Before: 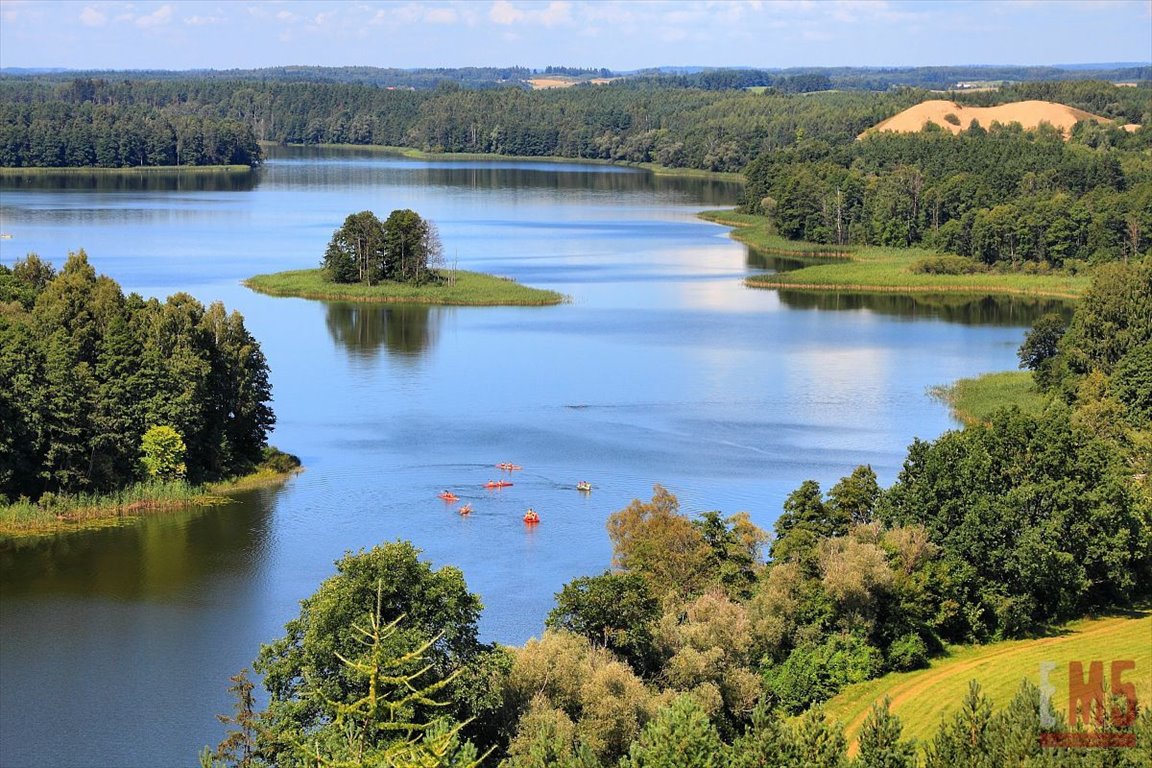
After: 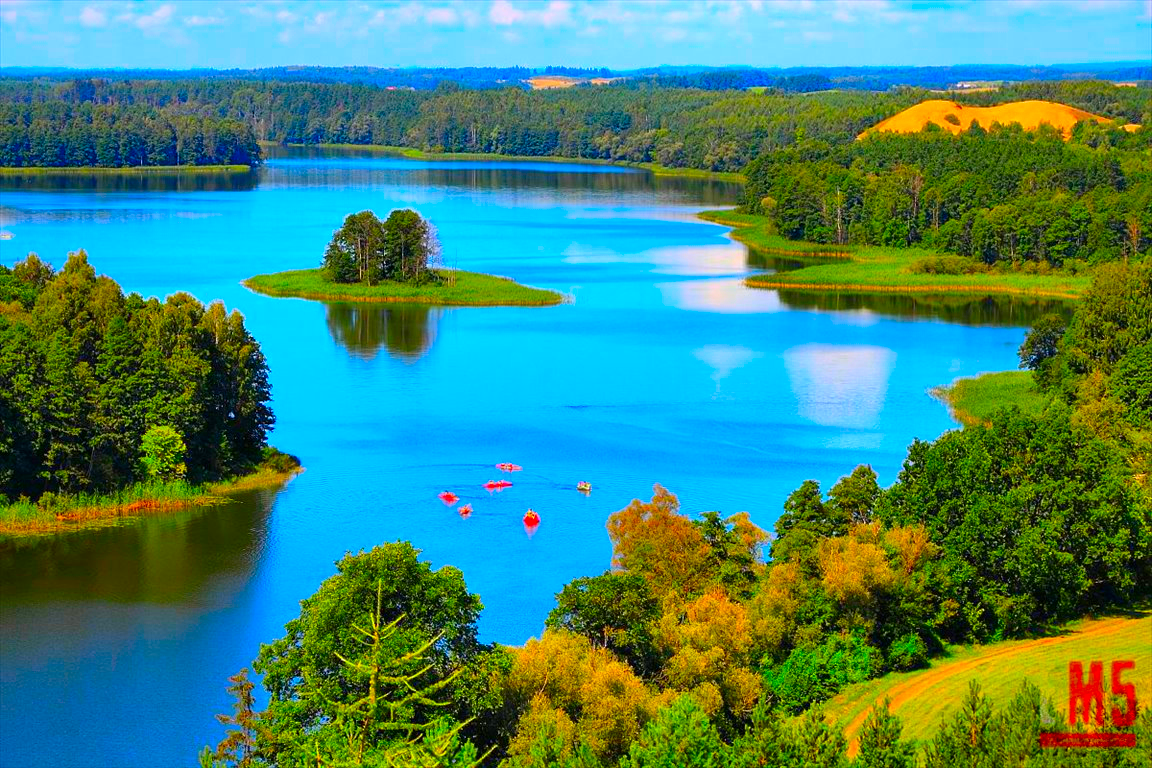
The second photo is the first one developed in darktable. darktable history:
color correction: highlights b* 0.055, saturation 2.98
